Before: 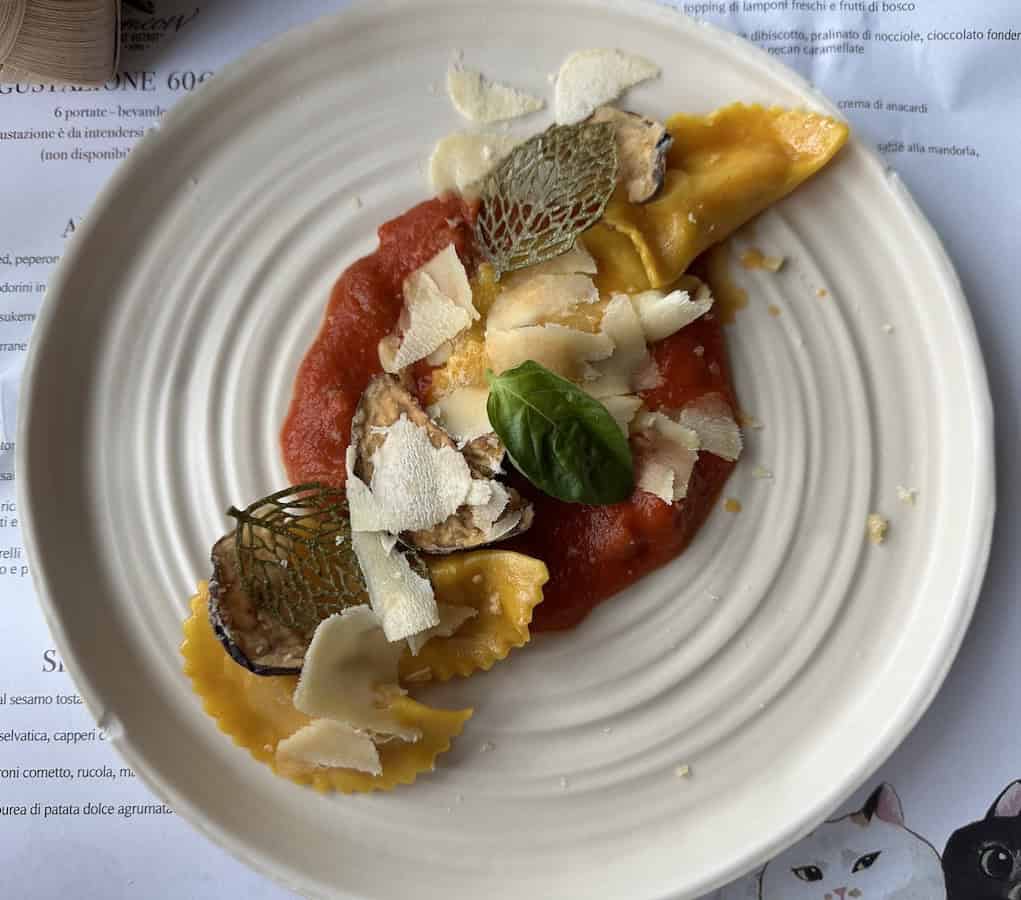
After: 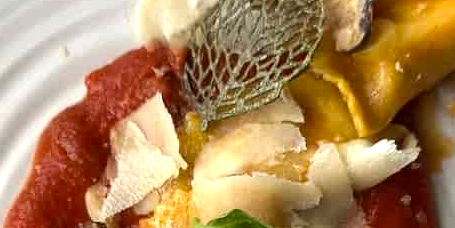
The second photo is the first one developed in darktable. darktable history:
tone equalizer: -8 EV -0.43 EV, -7 EV -0.427 EV, -6 EV -0.311 EV, -5 EV -0.203 EV, -3 EV 0.211 EV, -2 EV 0.343 EV, -1 EV 0.387 EV, +0 EV 0.398 EV, edges refinement/feathering 500, mask exposure compensation -1.57 EV, preserve details no
crop: left 28.758%, top 16.81%, right 26.664%, bottom 57.789%
exposure: exposure 0.297 EV, compensate exposure bias true, compensate highlight preservation false
